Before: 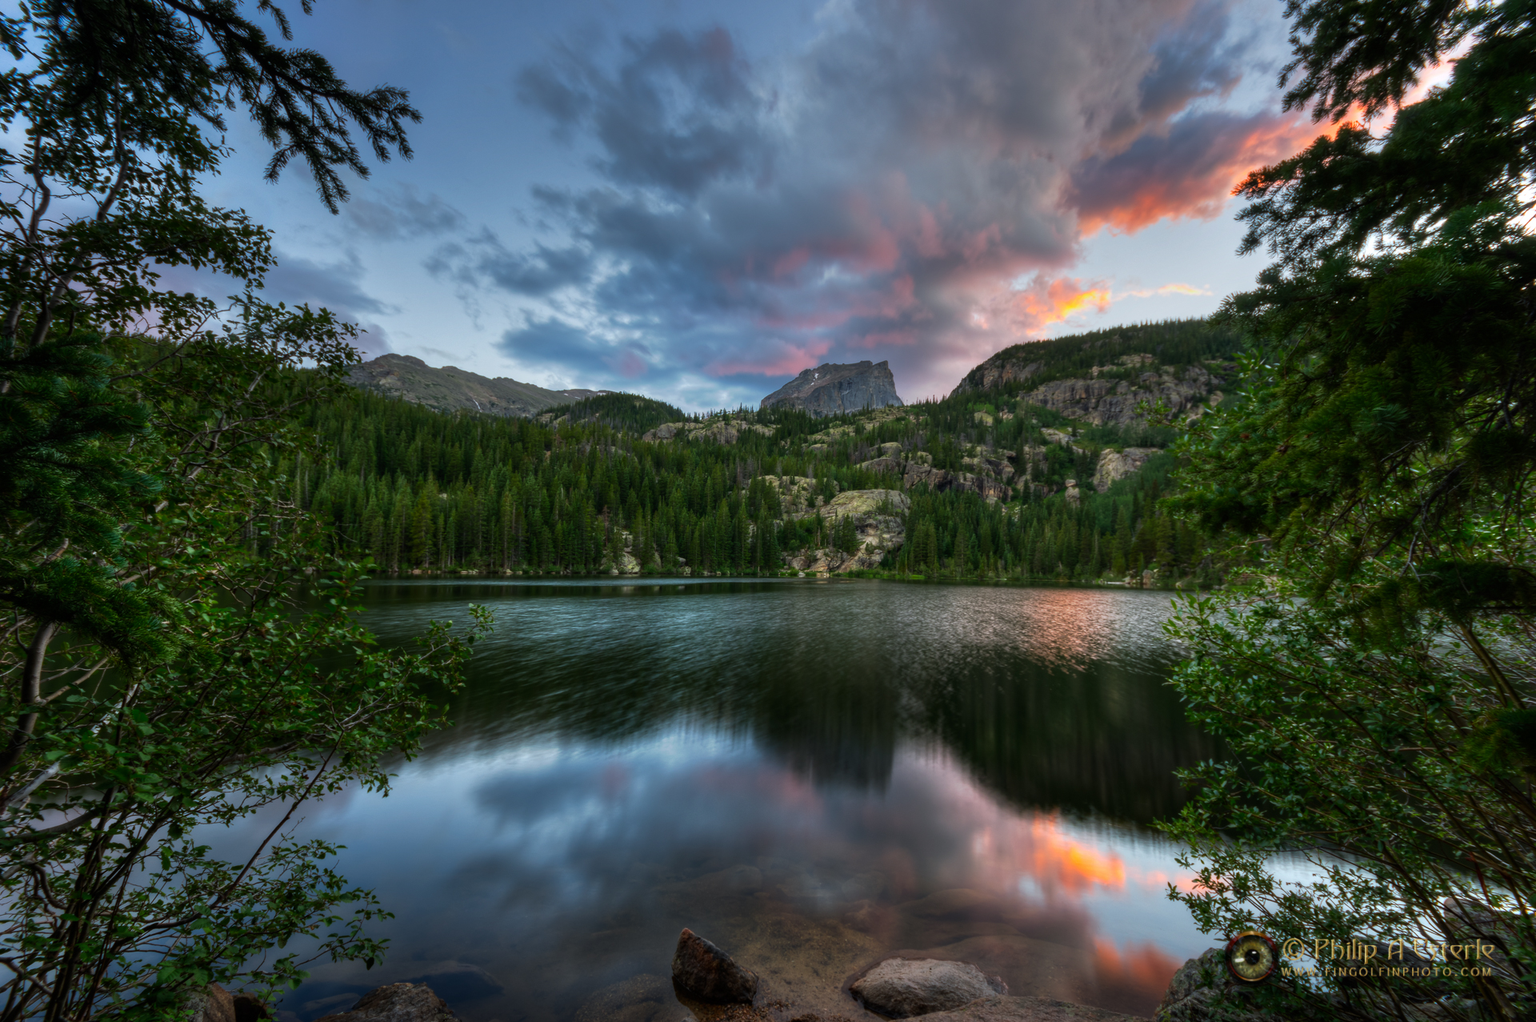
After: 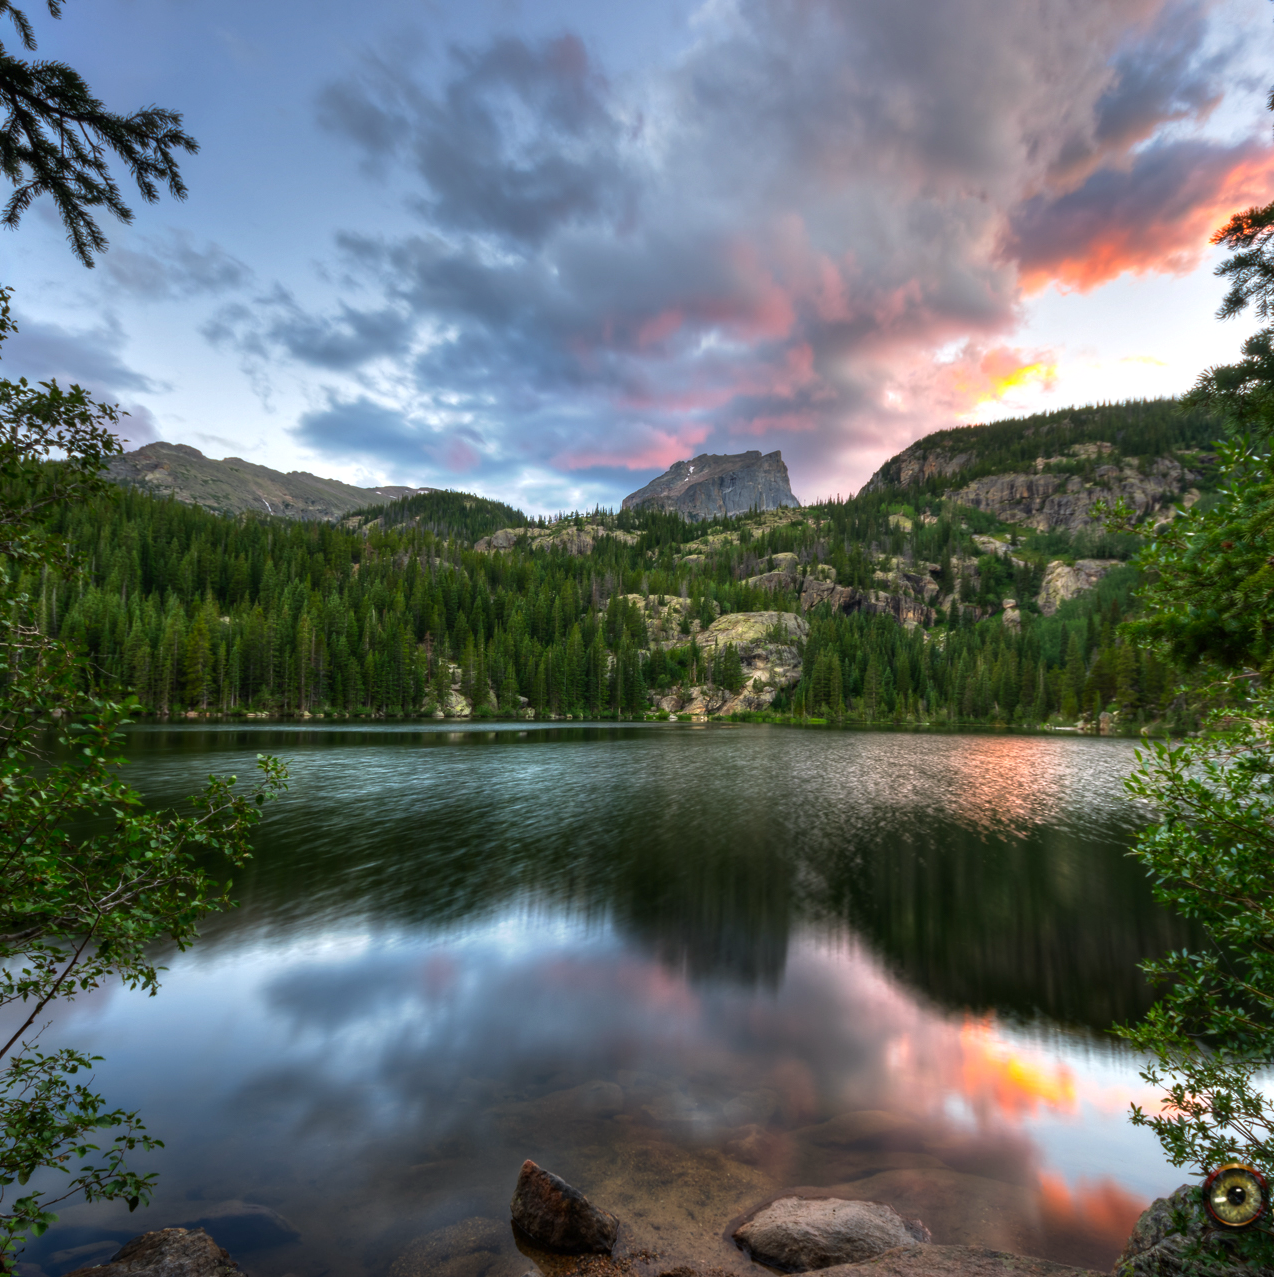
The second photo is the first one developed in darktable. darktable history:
crop: left 17.173%, right 16.466%
color correction: highlights a* 3.58, highlights b* 5.09
exposure: exposure 0.644 EV, compensate highlight preservation false
